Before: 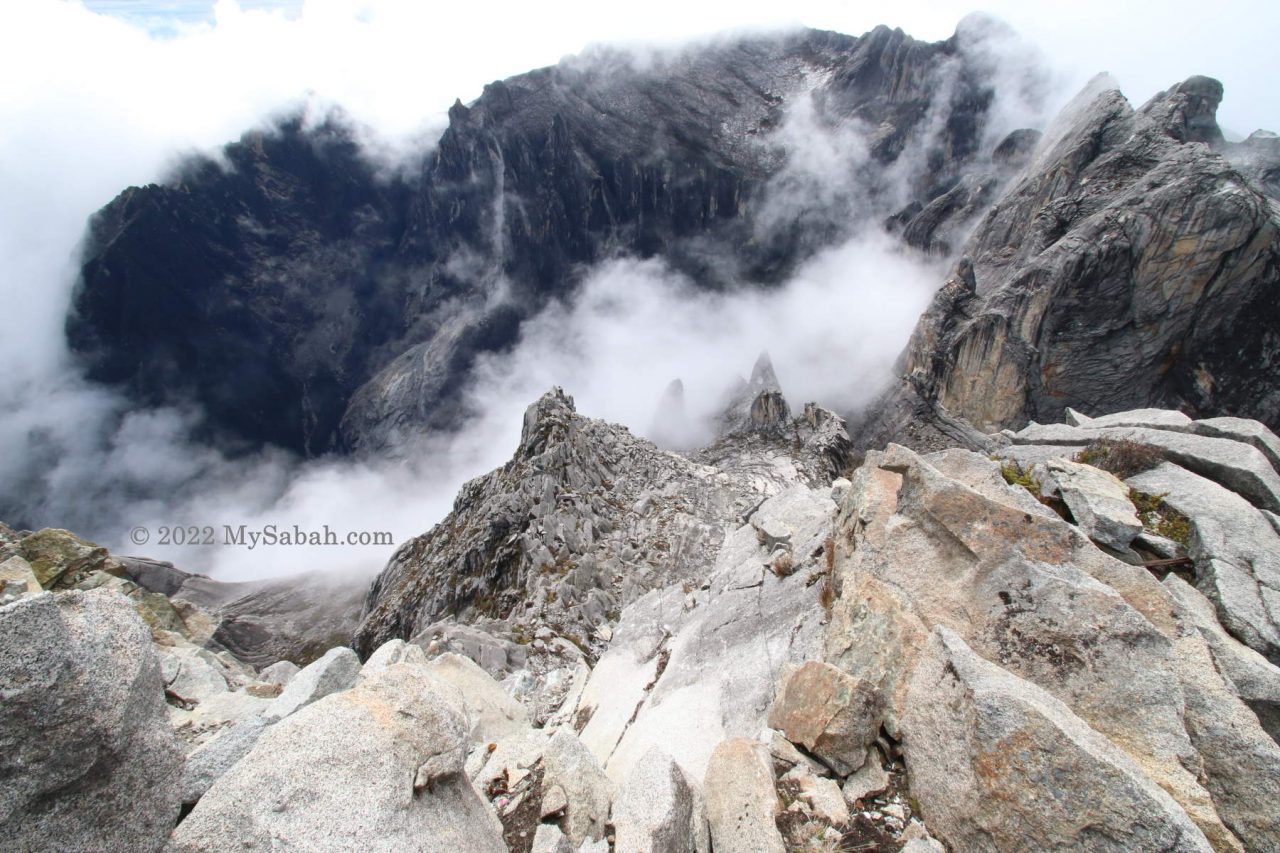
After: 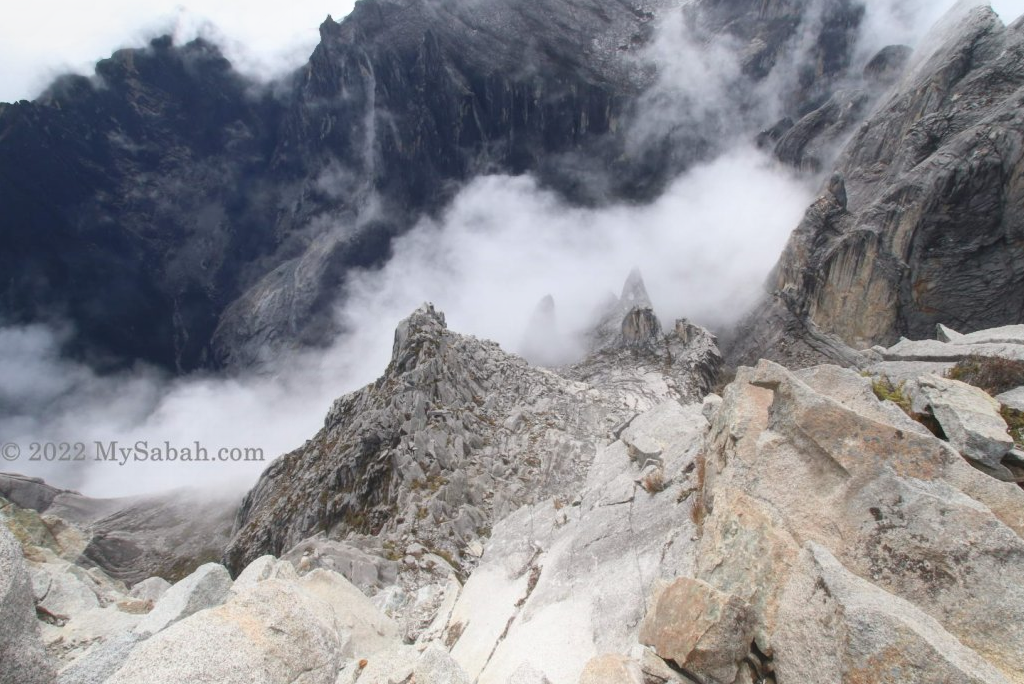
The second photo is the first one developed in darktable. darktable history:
crop and rotate: left 10.086%, top 9.93%, right 9.887%, bottom 9.878%
local contrast: on, module defaults
contrast equalizer: octaves 7, y [[0.6 ×6], [0.55 ×6], [0 ×6], [0 ×6], [0 ×6]], mix -0.987
